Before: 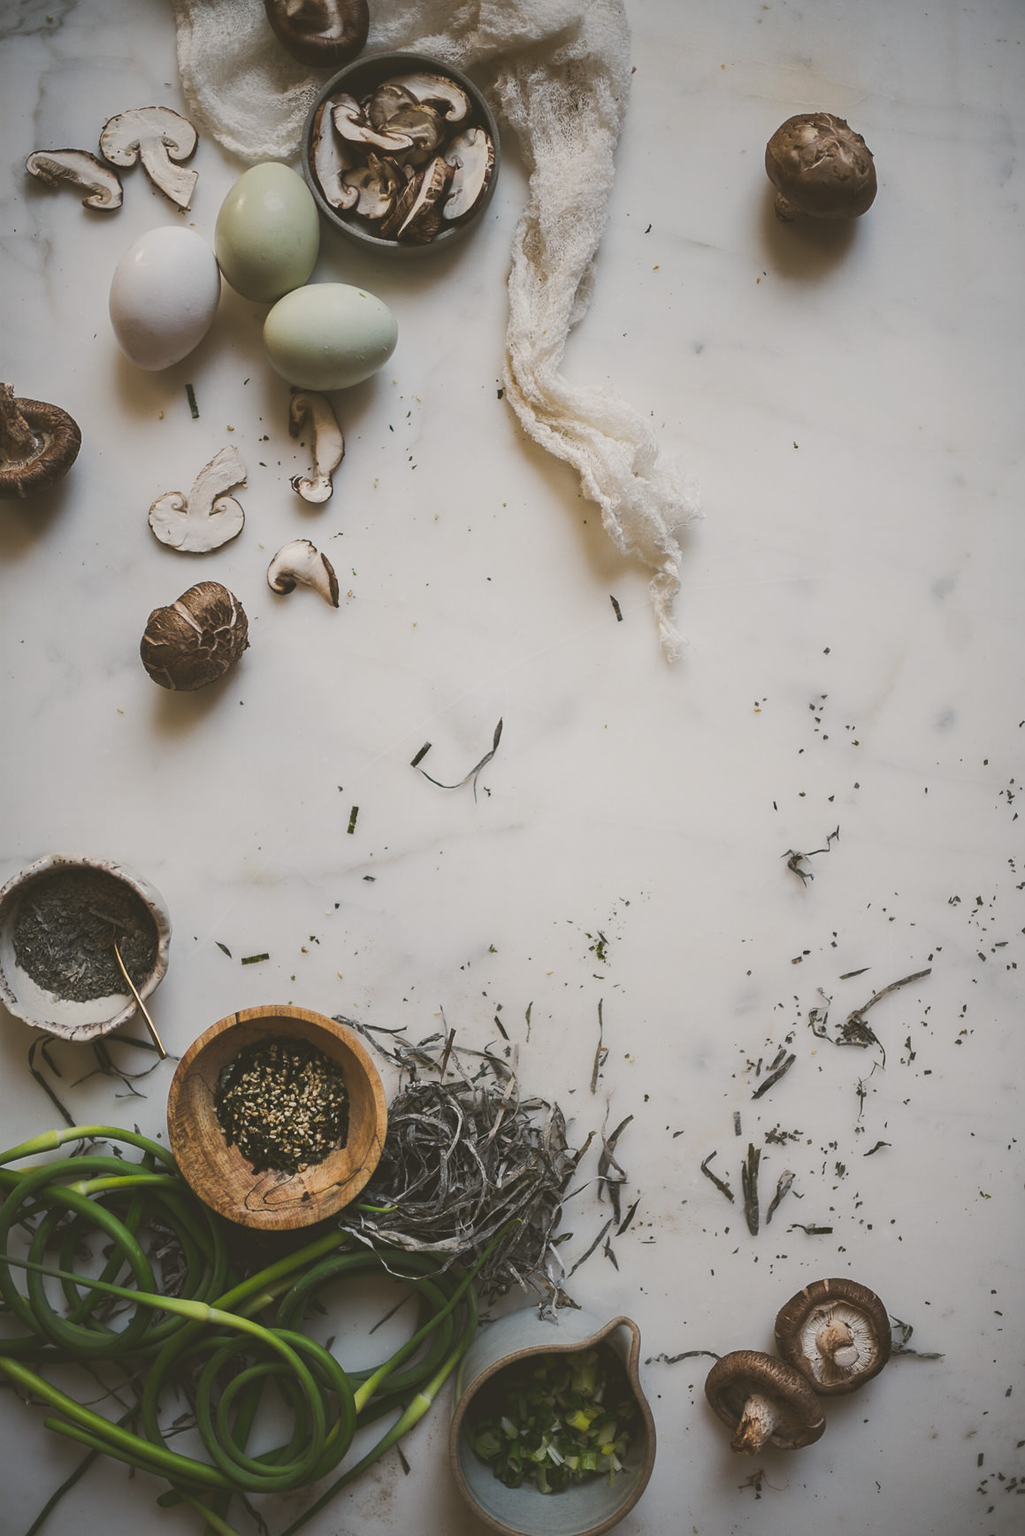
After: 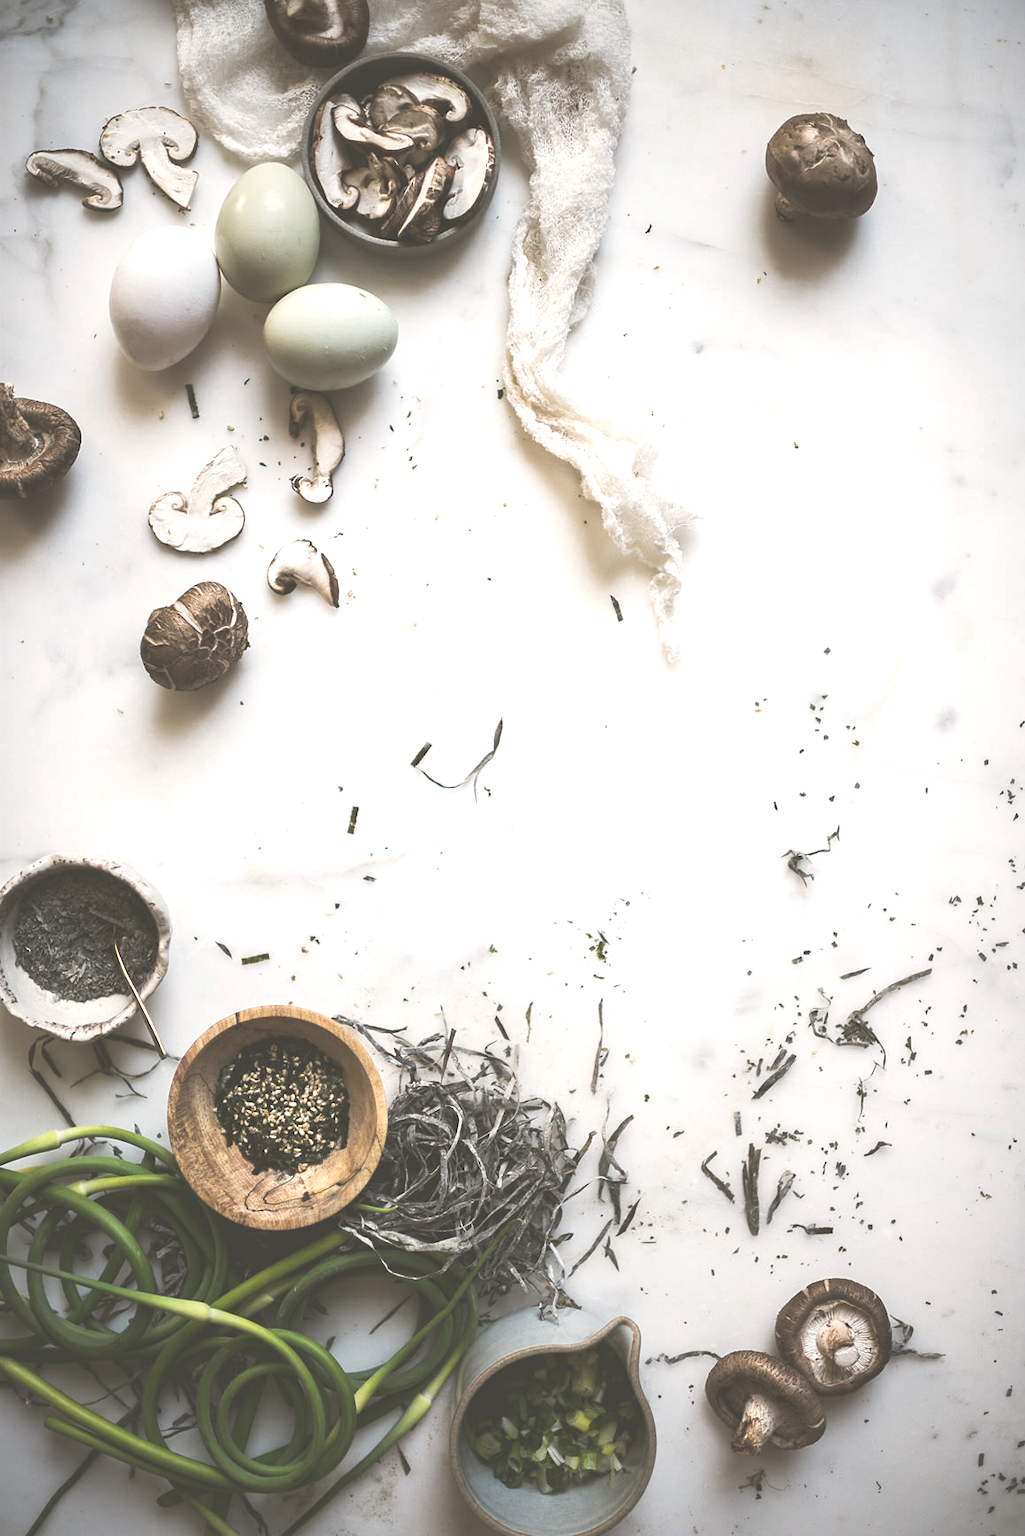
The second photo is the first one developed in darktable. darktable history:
color balance rgb: perceptual saturation grading › global saturation 20%, global vibrance 20%
exposure: black level correction -0.005, exposure 1.002 EV, compensate highlight preservation false
color zones: curves: ch0 [(0, 0.559) (0.153, 0.551) (0.229, 0.5) (0.429, 0.5) (0.571, 0.5) (0.714, 0.5) (0.857, 0.5) (1, 0.559)]; ch1 [(0, 0.417) (0.112, 0.336) (0.213, 0.26) (0.429, 0.34) (0.571, 0.35) (0.683, 0.331) (0.857, 0.344) (1, 0.417)]
